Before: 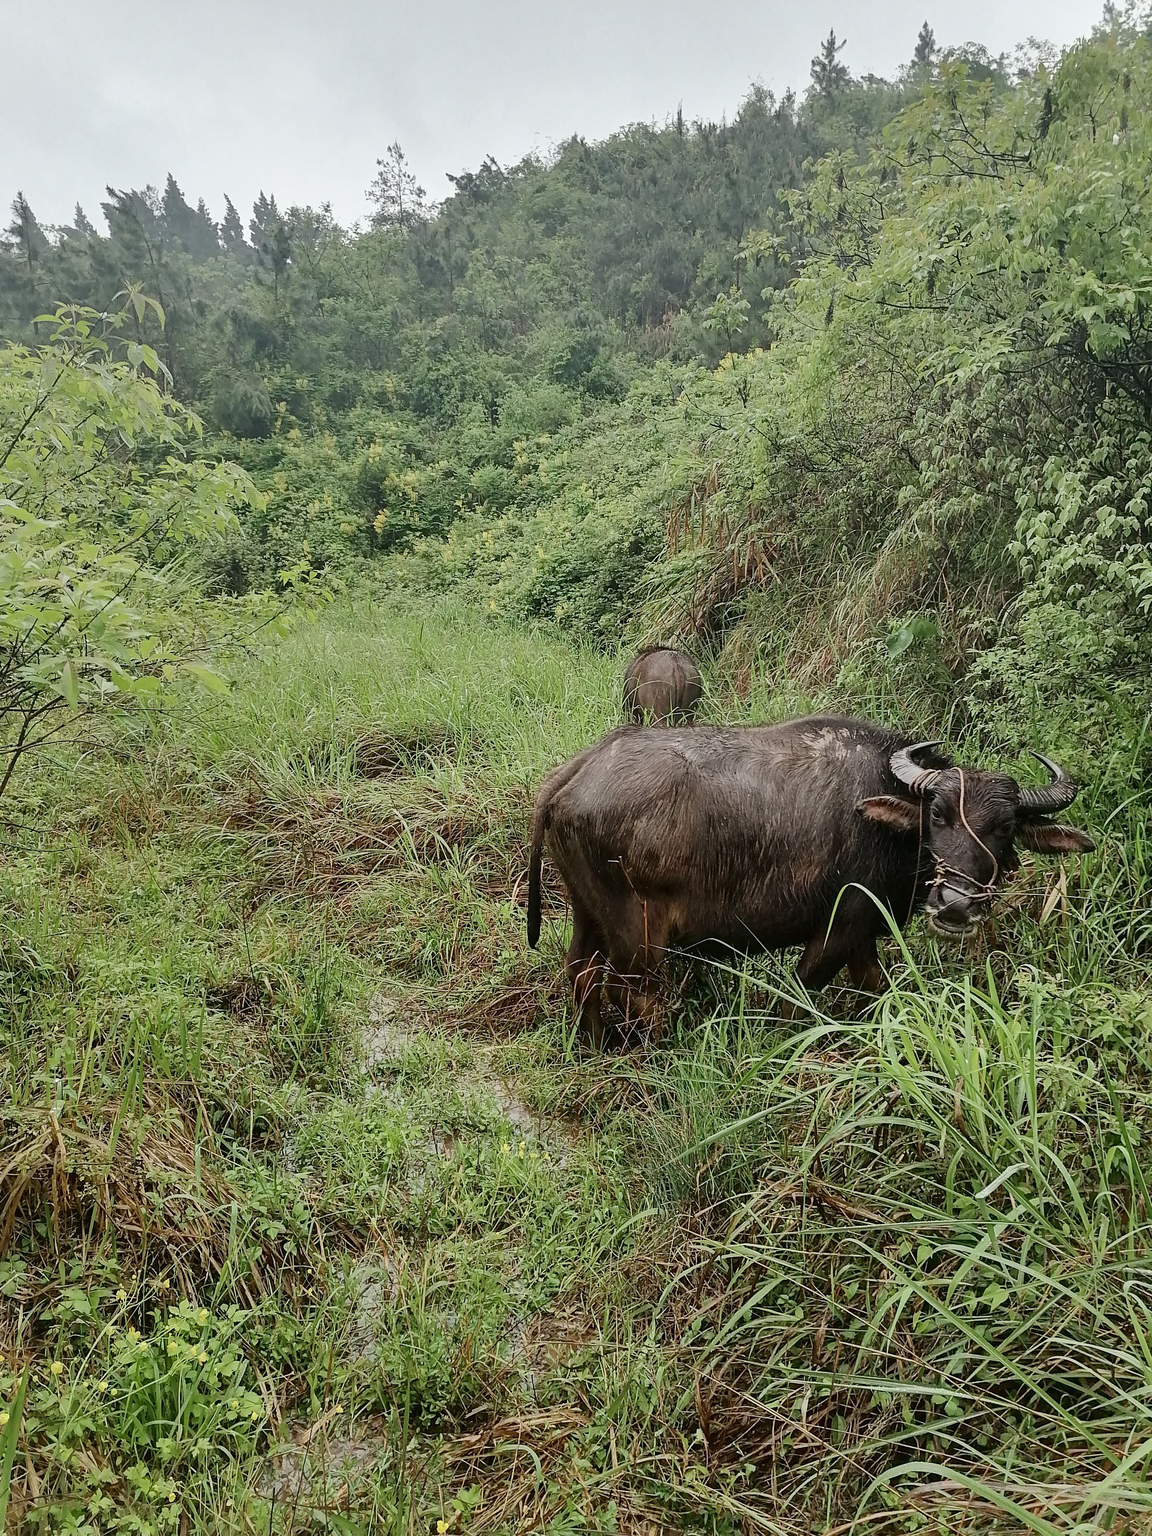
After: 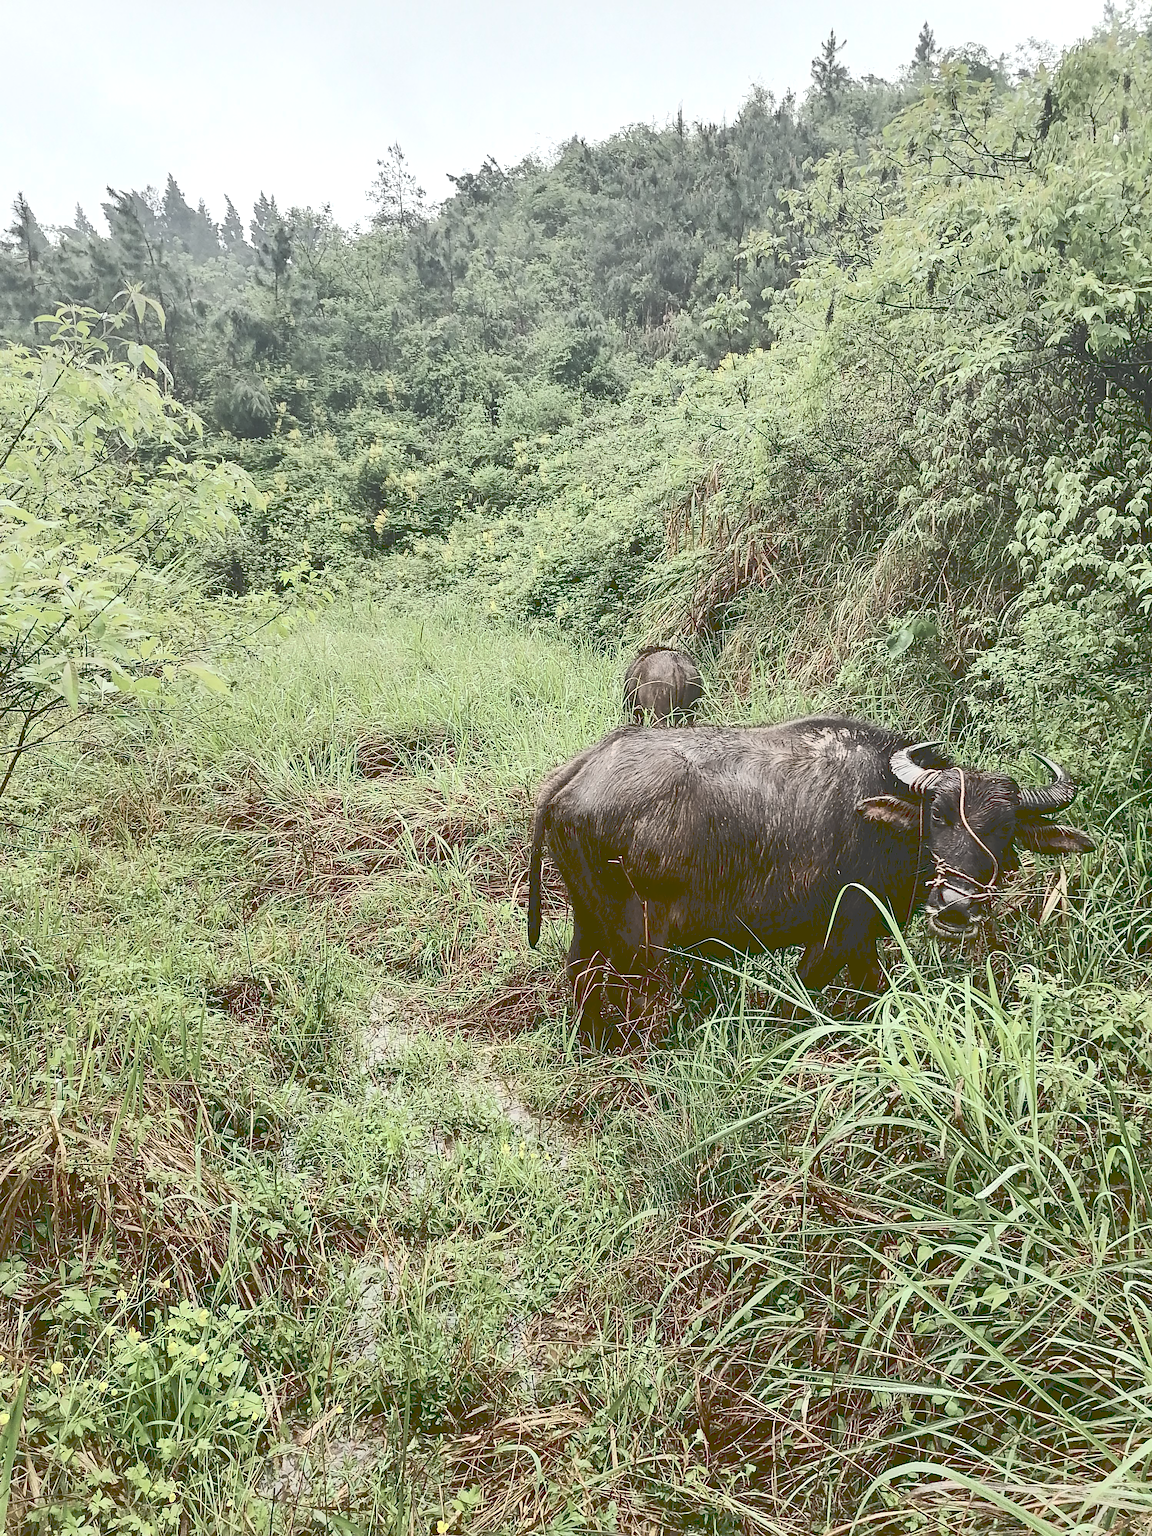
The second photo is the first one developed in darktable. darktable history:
tone equalizer: -8 EV -0.411 EV, -7 EV -0.428 EV, -6 EV -0.306 EV, -5 EV -0.218 EV, -3 EV 0.251 EV, -2 EV 0.329 EV, -1 EV 0.385 EV, +0 EV 0.443 EV, edges refinement/feathering 500, mask exposure compensation -1.57 EV, preserve details no
sharpen: amount 0.205
tone curve: curves: ch0 [(0, 0) (0.003, 0.238) (0.011, 0.238) (0.025, 0.242) (0.044, 0.256) (0.069, 0.277) (0.1, 0.294) (0.136, 0.315) (0.177, 0.345) (0.224, 0.379) (0.277, 0.419) (0.335, 0.463) (0.399, 0.511) (0.468, 0.566) (0.543, 0.627) (0.623, 0.687) (0.709, 0.75) (0.801, 0.824) (0.898, 0.89) (1, 1)], preserve colors none
contrast brightness saturation: contrast 0.297
